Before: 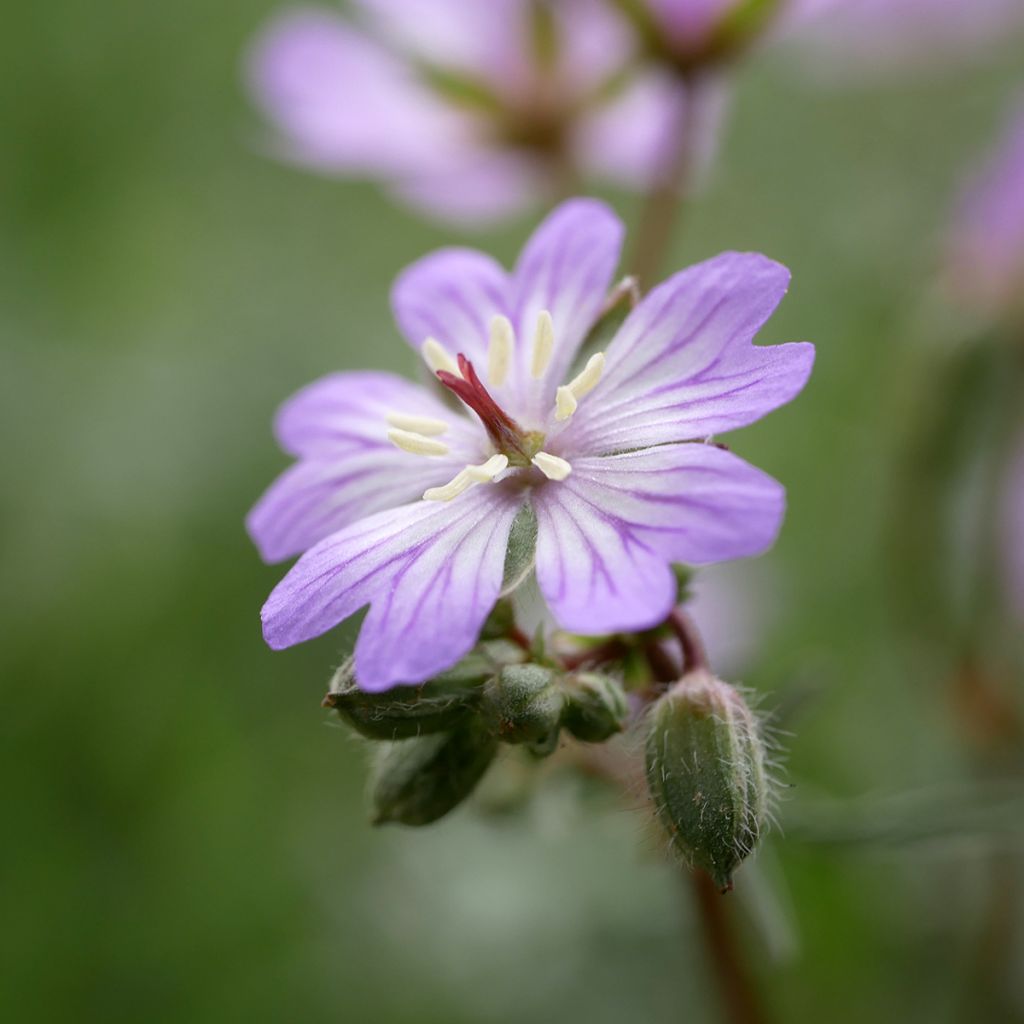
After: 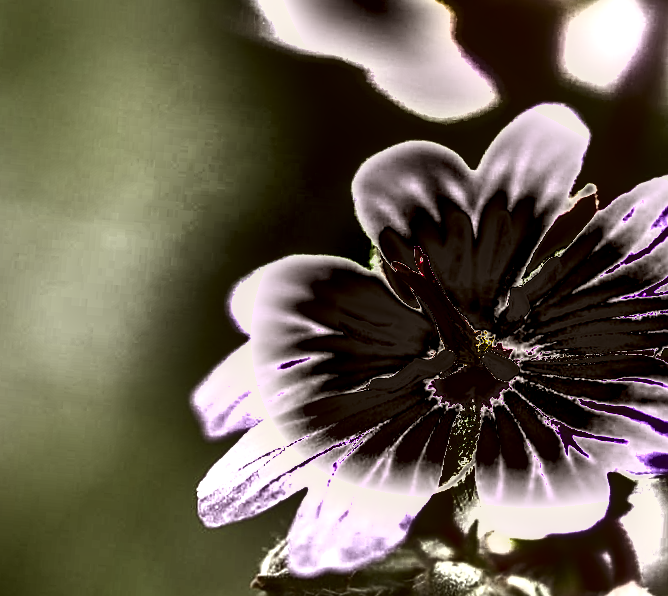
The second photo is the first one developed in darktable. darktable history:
exposure: black level correction 0, exposure 1.742 EV, compensate exposure bias true, compensate highlight preservation false
shadows and highlights: shadows 18.64, highlights -84, soften with gaussian
contrast brightness saturation: contrast 0.092, brightness -0.59, saturation 0.174
local contrast: on, module defaults
color zones: curves: ch1 [(0, 0.153) (0.143, 0.15) (0.286, 0.151) (0.429, 0.152) (0.571, 0.152) (0.714, 0.151) (0.857, 0.151) (1, 0.153)]
color correction: highlights a* 1.13, highlights b* 24.72, shadows a* 16.21, shadows b* 24.13
crop and rotate: angle -4.65°, left 2.037%, top 7.001%, right 27.583%, bottom 30.201%
sharpen: on, module defaults
